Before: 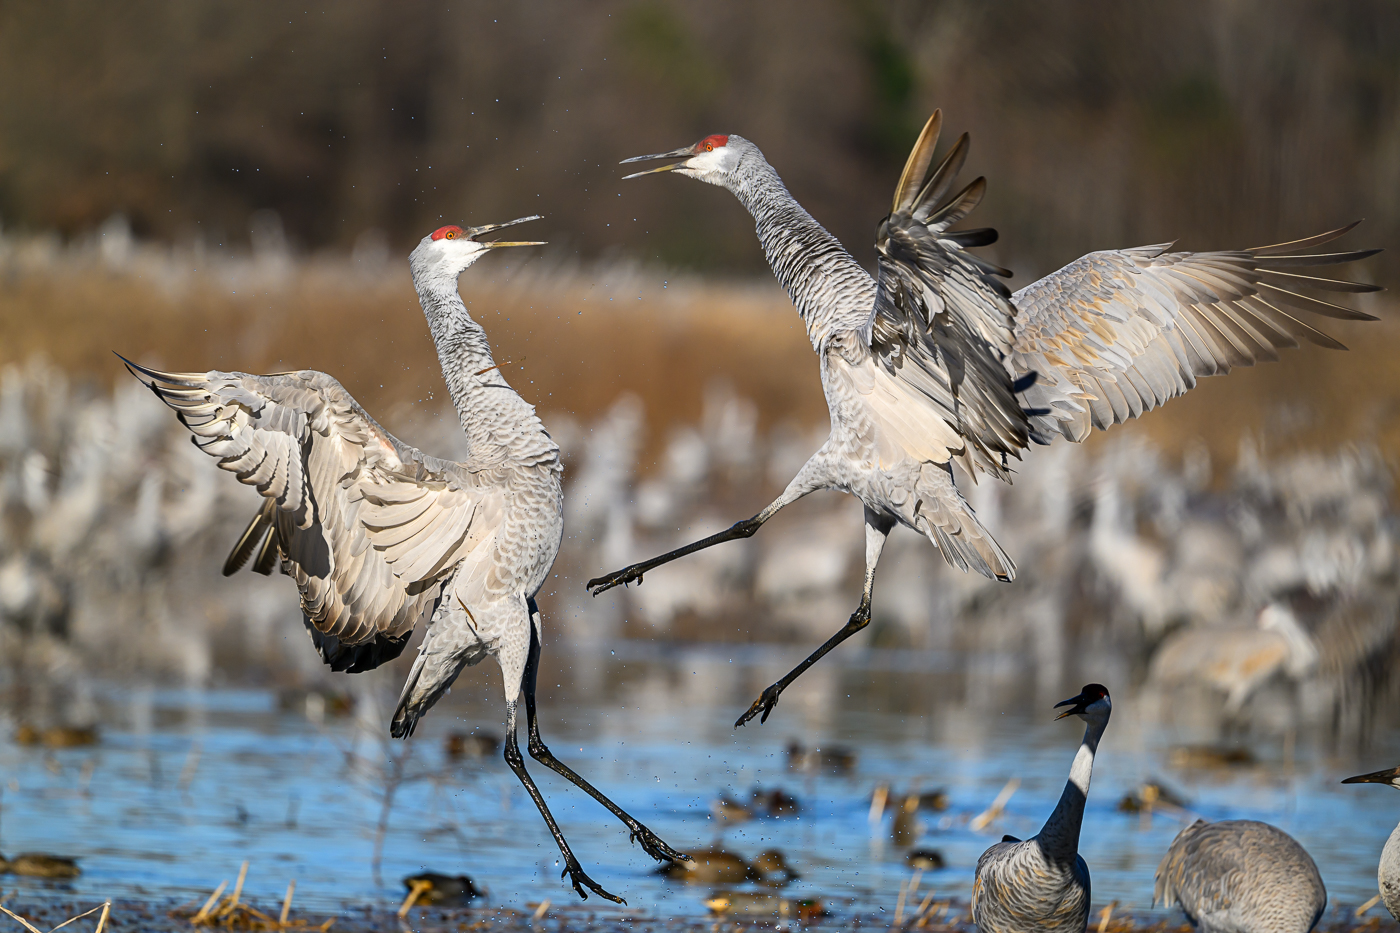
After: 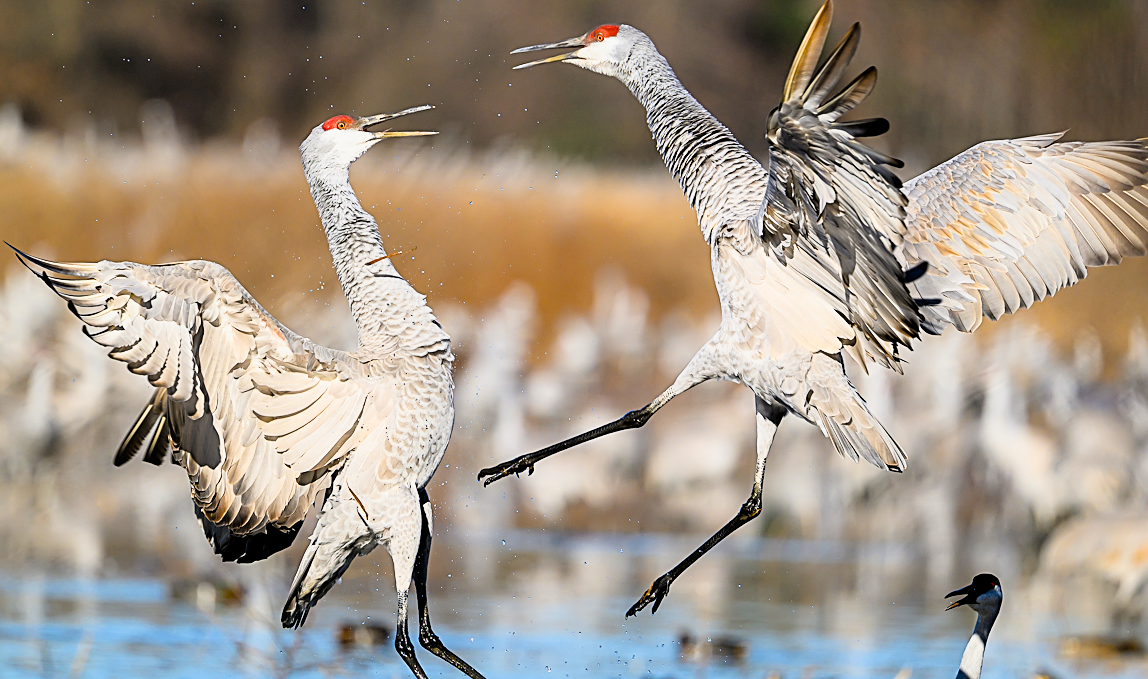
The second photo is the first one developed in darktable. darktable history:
crop: left 7.856%, top 11.836%, right 10.12%, bottom 15.387%
sharpen: on, module defaults
contrast brightness saturation: saturation -0.05
exposure: exposure 1 EV, compensate highlight preservation false
filmic rgb: black relative exposure -7.6 EV, white relative exposure 4.64 EV, threshold 3 EV, target black luminance 0%, hardness 3.55, latitude 50.51%, contrast 1.033, highlights saturation mix 10%, shadows ↔ highlights balance -0.198%, color science v4 (2020), enable highlight reconstruction true
